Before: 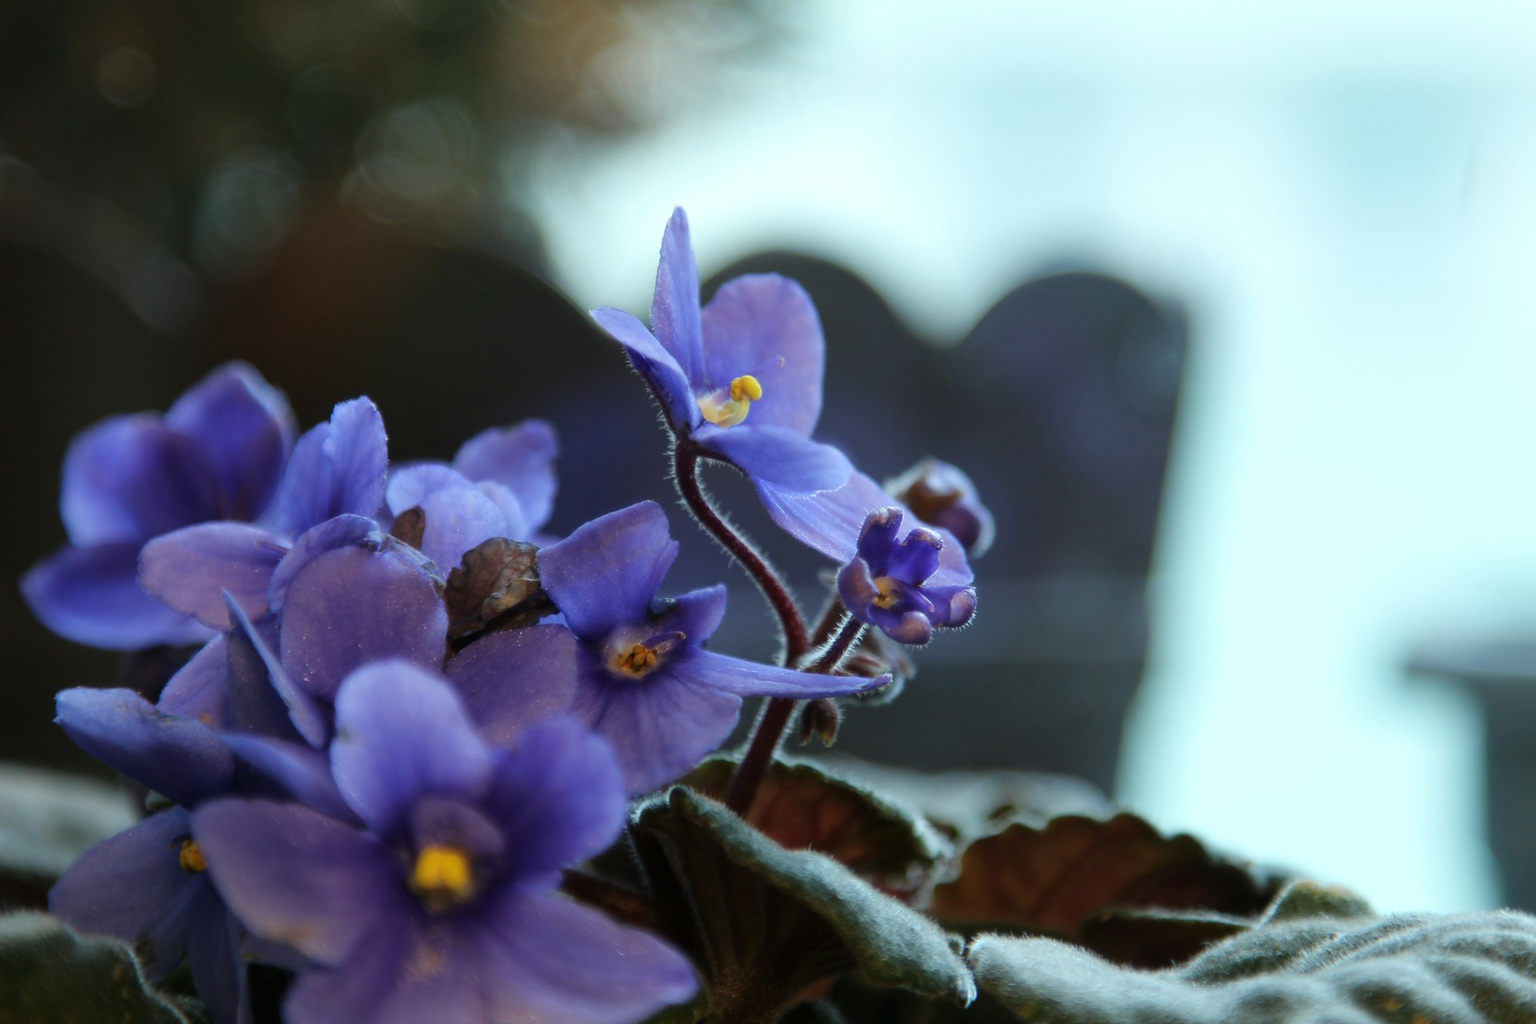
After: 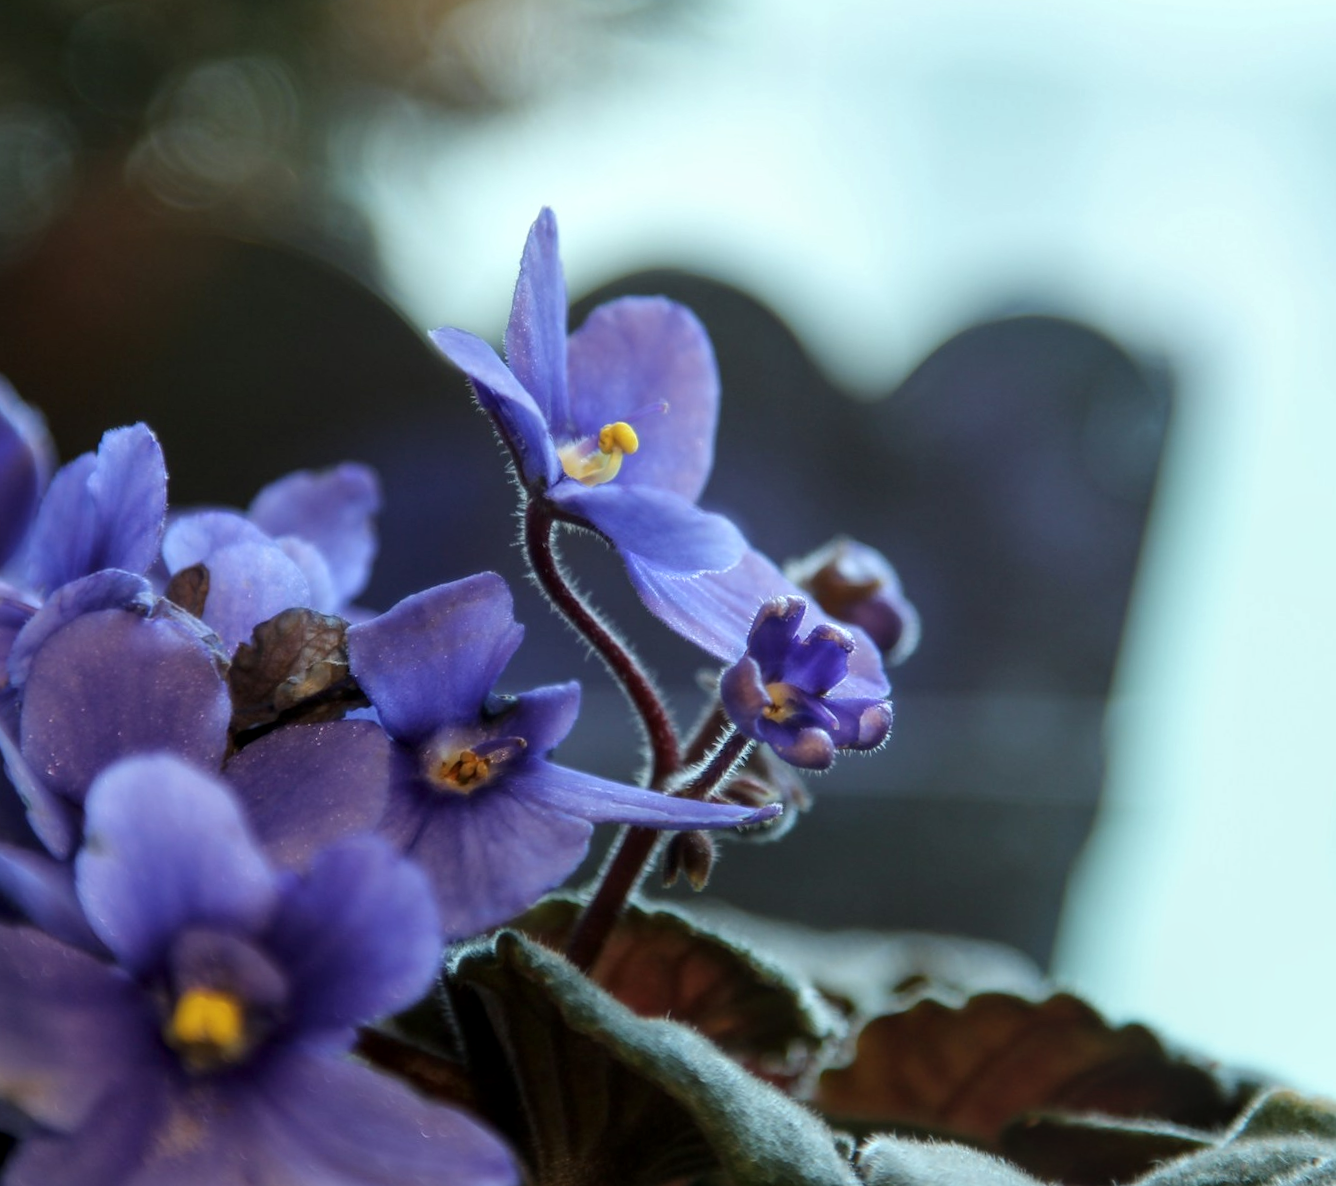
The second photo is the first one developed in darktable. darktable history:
local contrast: on, module defaults
crop and rotate: angle -3.03°, left 14.24%, top 0.029%, right 10.75%, bottom 0.093%
